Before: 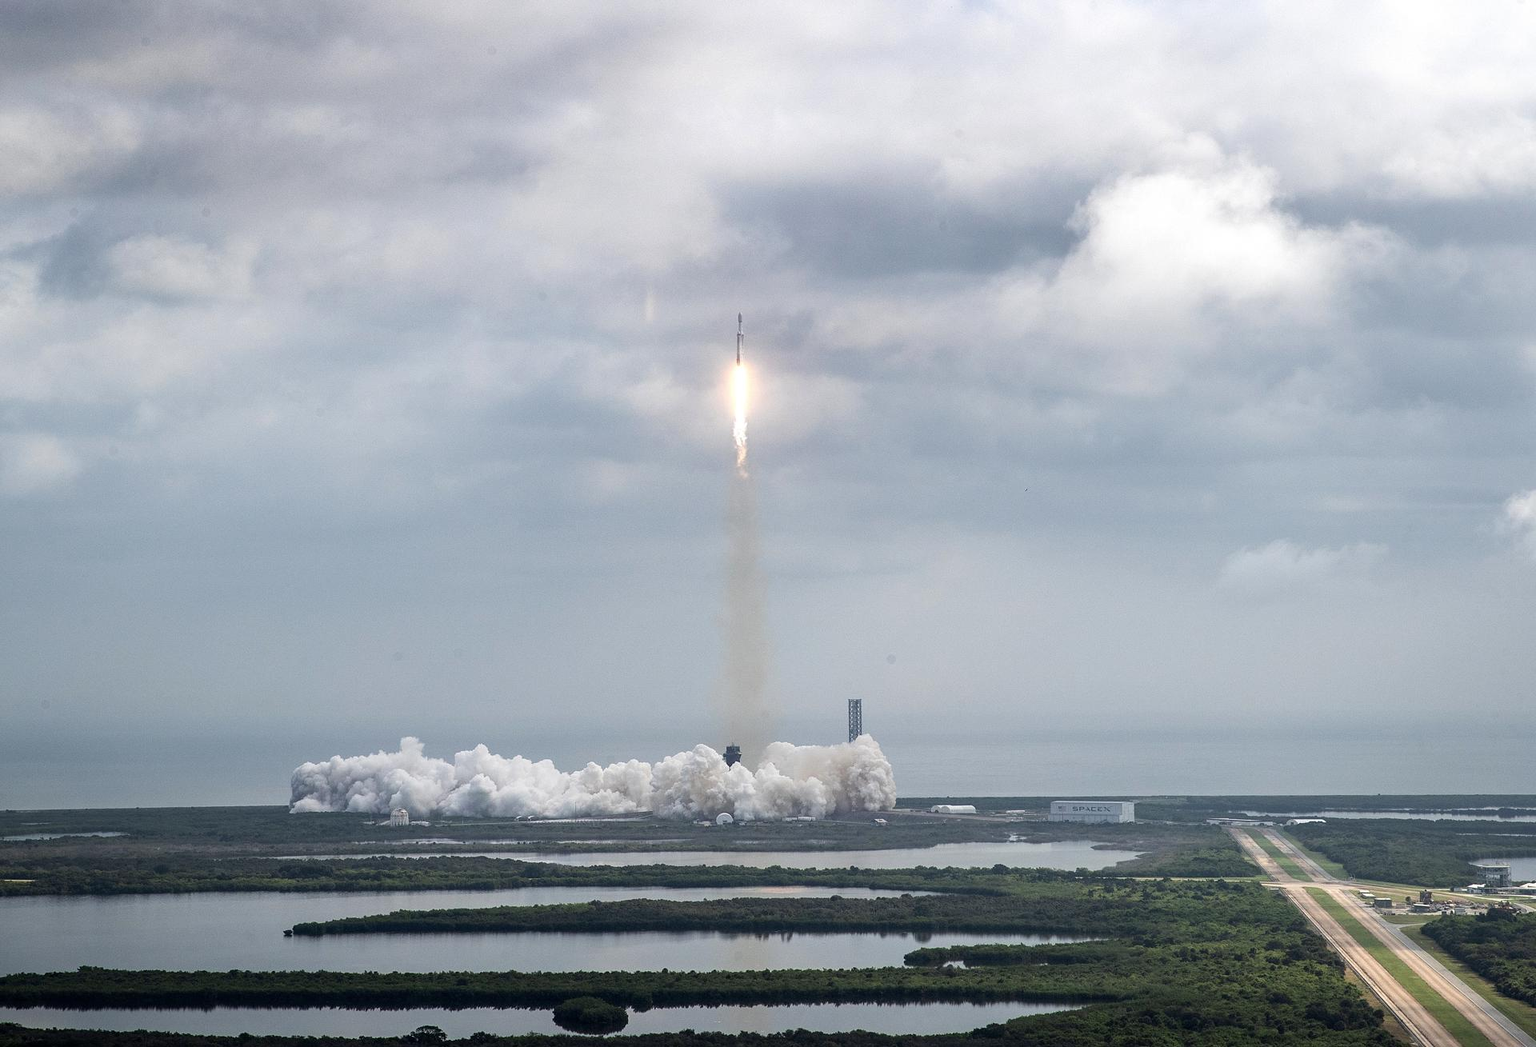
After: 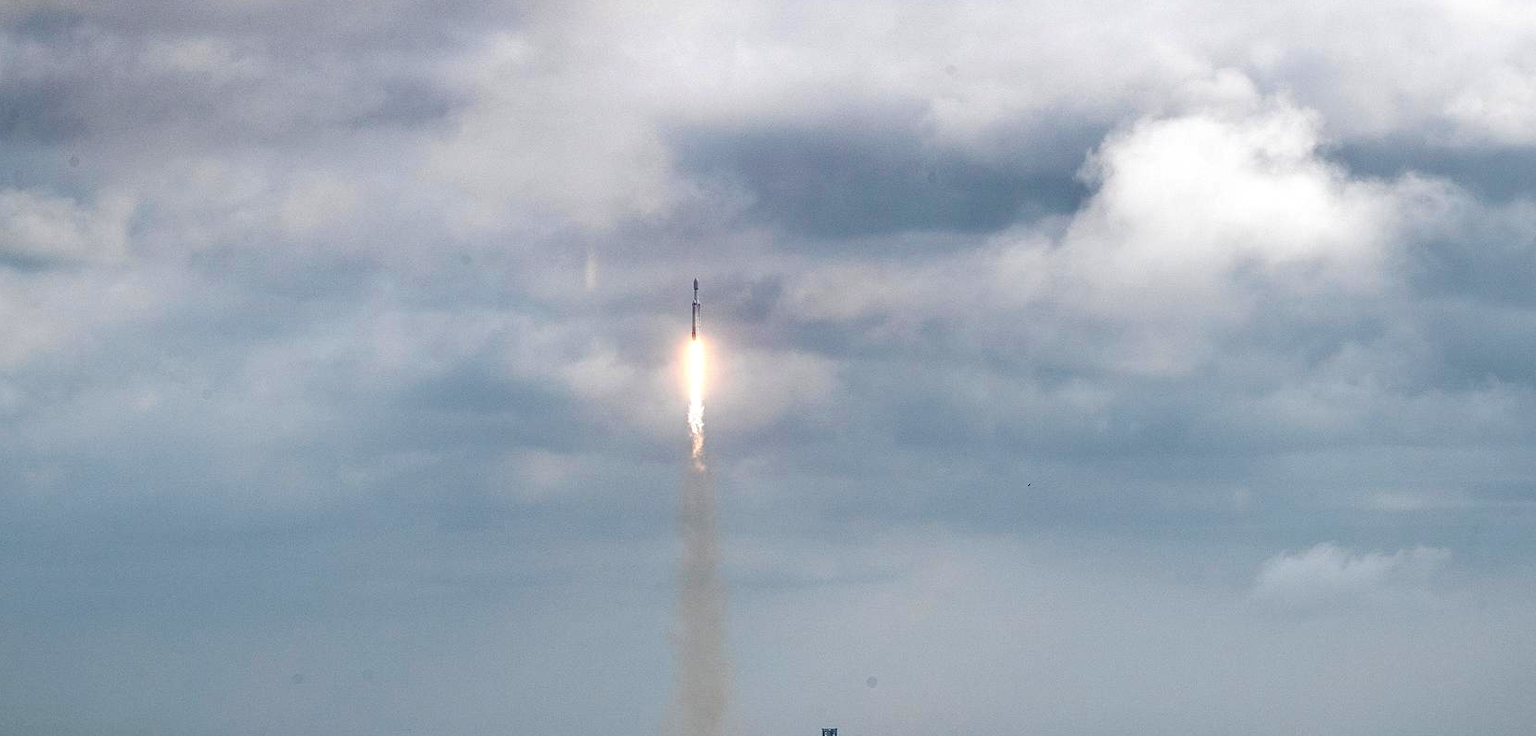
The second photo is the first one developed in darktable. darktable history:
crop and rotate: left 9.277%, top 7.095%, right 4.808%, bottom 32.404%
contrast brightness saturation: brightness -0.094
haze removal: strength 0.302, distance 0.249, compatibility mode true, adaptive false
